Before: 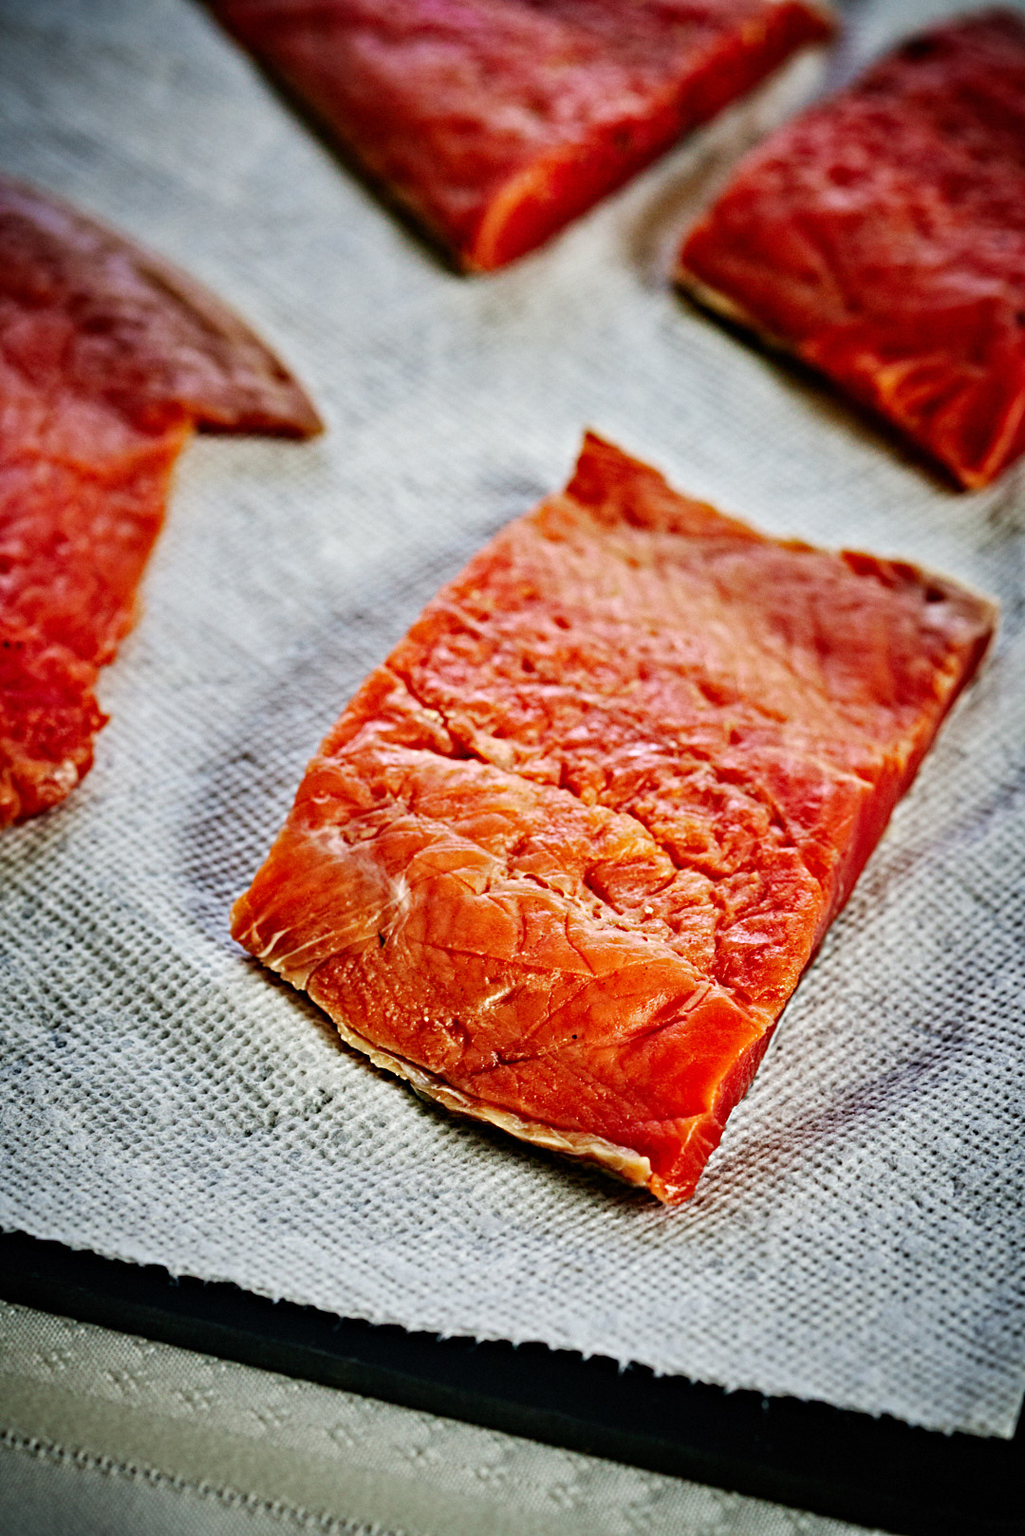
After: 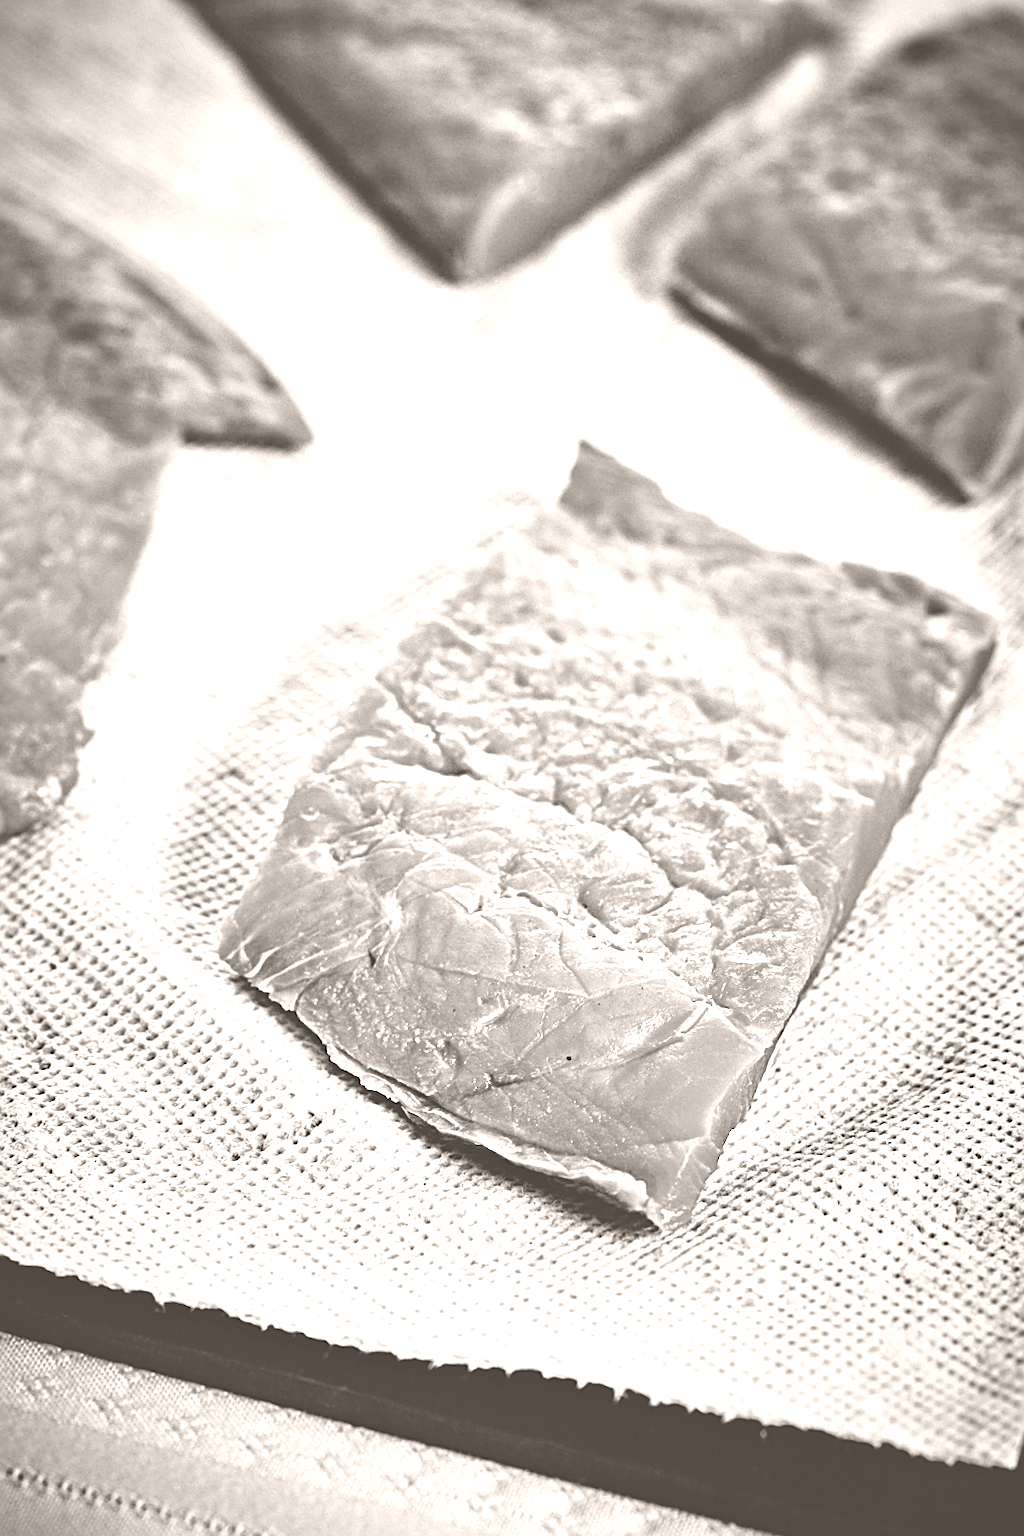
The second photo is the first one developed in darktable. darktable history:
sharpen: on, module defaults
crop: left 1.743%, right 0.268%, bottom 2.011%
colorize: hue 34.49°, saturation 35.33%, source mix 100%, lightness 55%, version 1
white balance: red 1.004, blue 1.024
